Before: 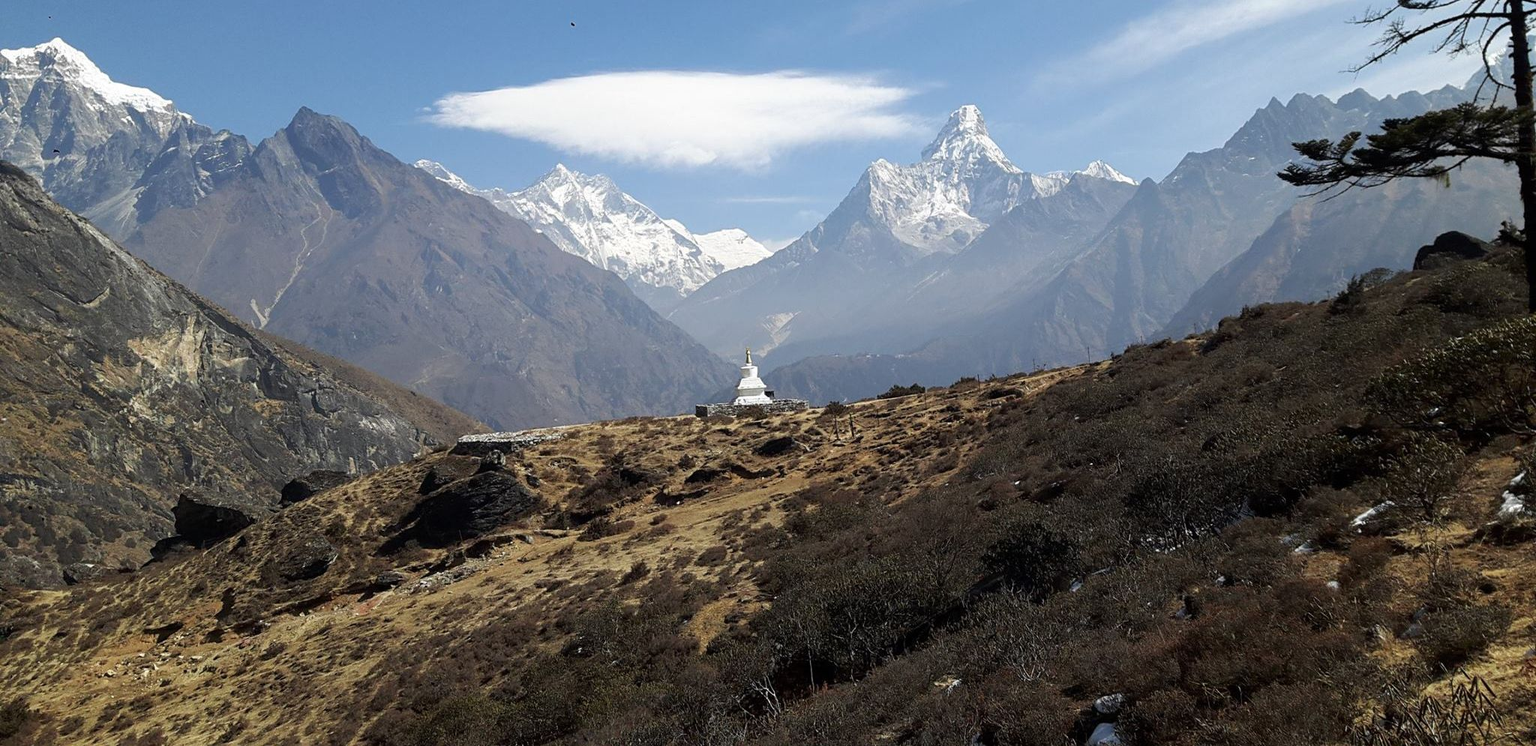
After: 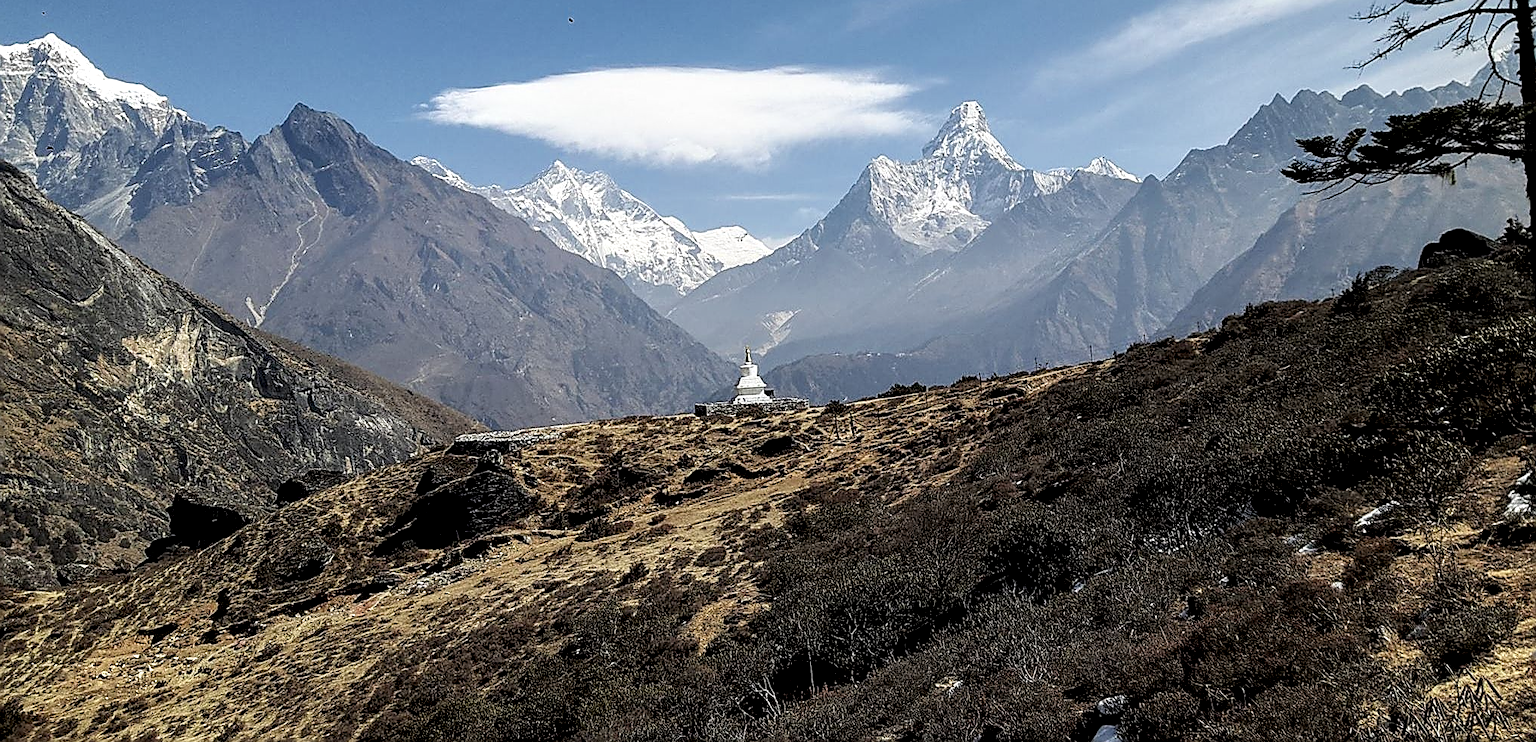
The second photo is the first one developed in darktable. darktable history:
crop: left 0.479%, top 0.605%, right 0.212%, bottom 0.636%
local contrast: highlights 65%, shadows 54%, detail 169%, midtone range 0.507
sharpen: radius 1.659, amount 1.276
filmic rgb: middle gray luminance 18.4%, black relative exposure -11.19 EV, white relative exposure 3.72 EV, threshold 3.02 EV, target black luminance 0%, hardness 5.88, latitude 57.29%, contrast 0.963, shadows ↔ highlights balance 49.7%, color science v6 (2022), enable highlight reconstruction true
